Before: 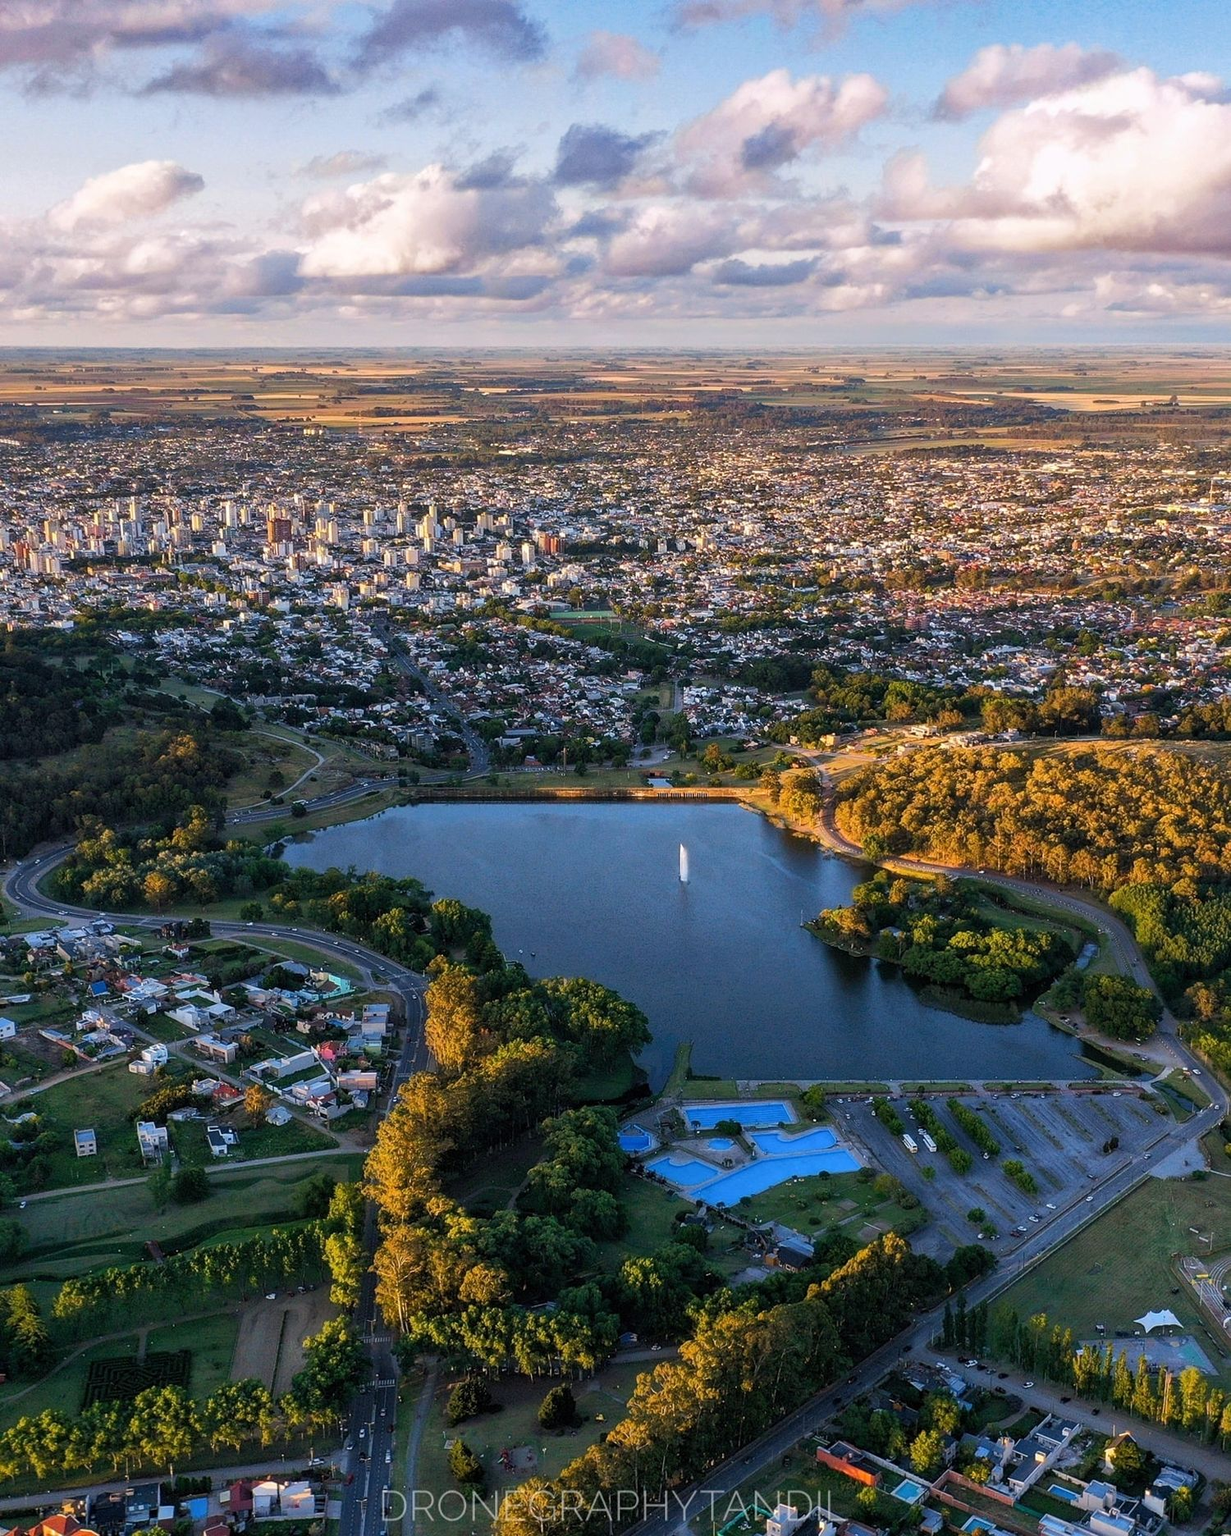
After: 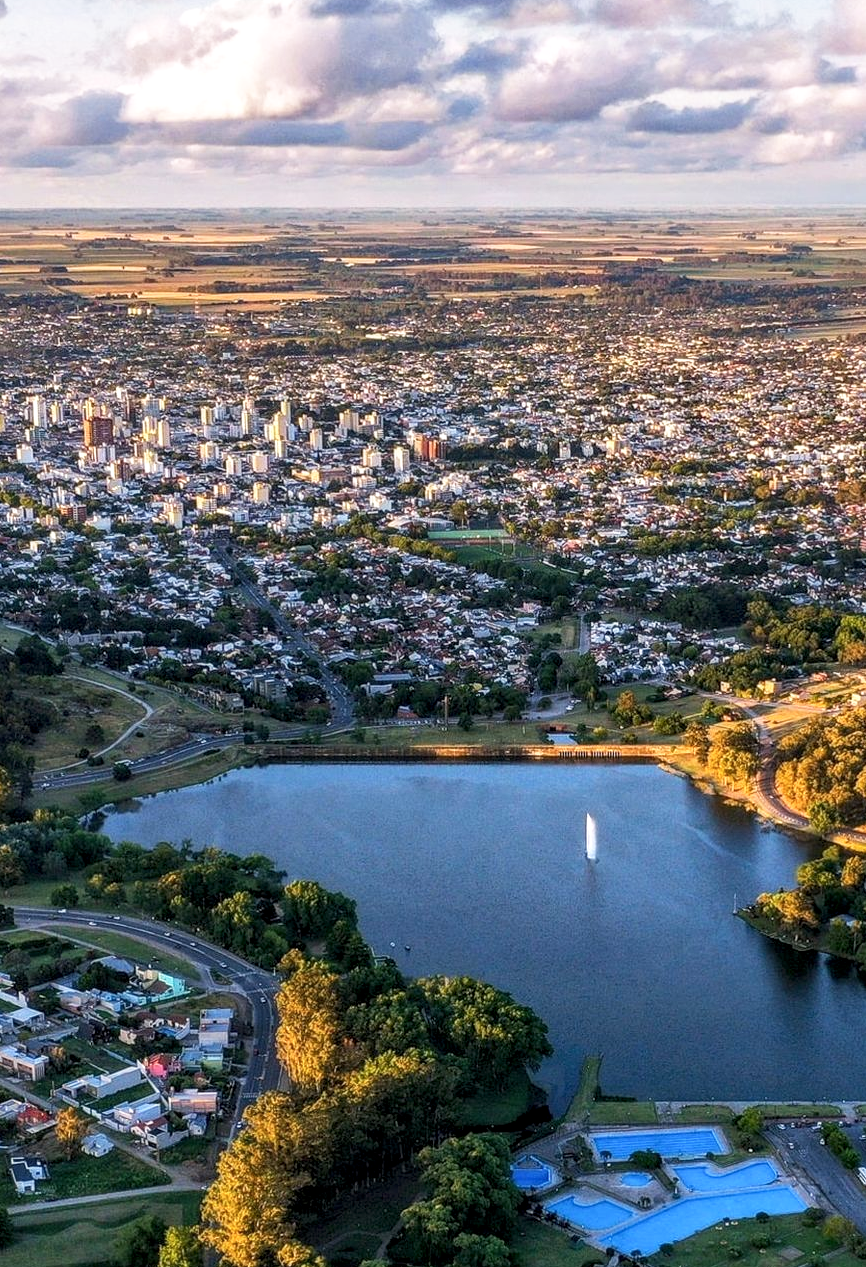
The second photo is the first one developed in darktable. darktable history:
local contrast: detail 130%
crop: left 16.174%, top 11.516%, right 26.072%, bottom 20.785%
color balance rgb: perceptual saturation grading › global saturation 0.237%
base curve: curves: ch0 [(0, 0) (0.666, 0.806) (1, 1)], preserve colors none
